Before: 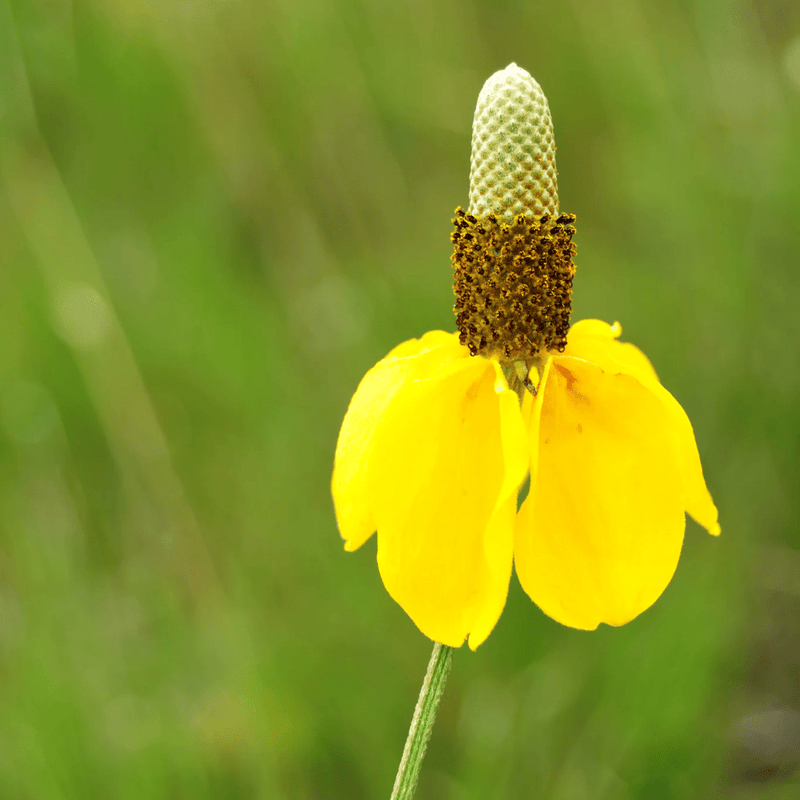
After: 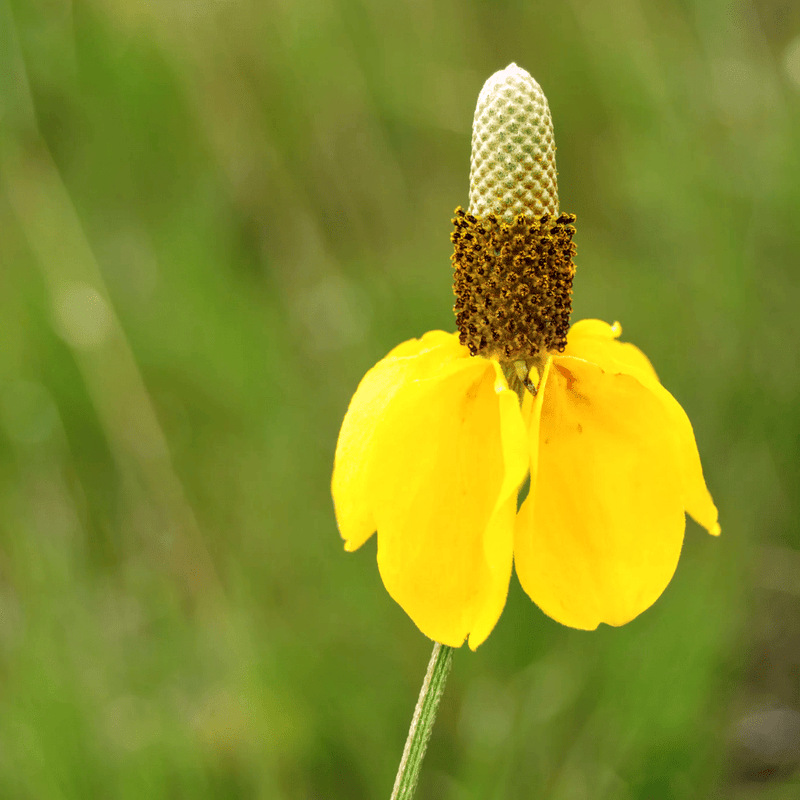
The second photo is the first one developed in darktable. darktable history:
local contrast: on, module defaults
exposure: exposure -0.157 EV
white balance: red 1.05, blue 1.072
